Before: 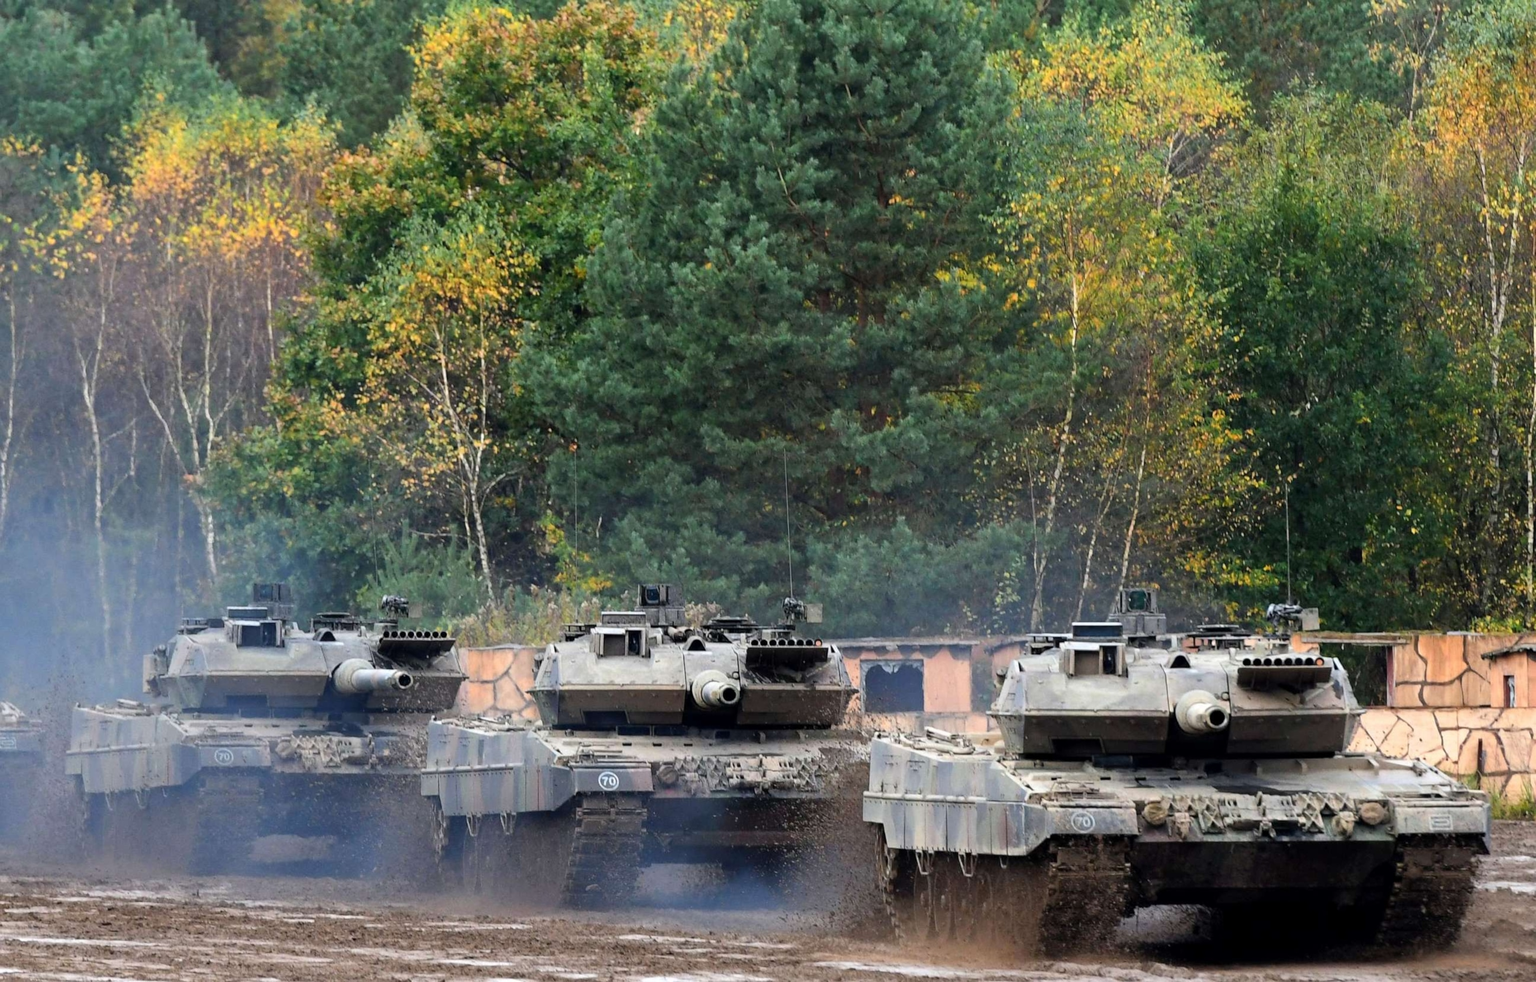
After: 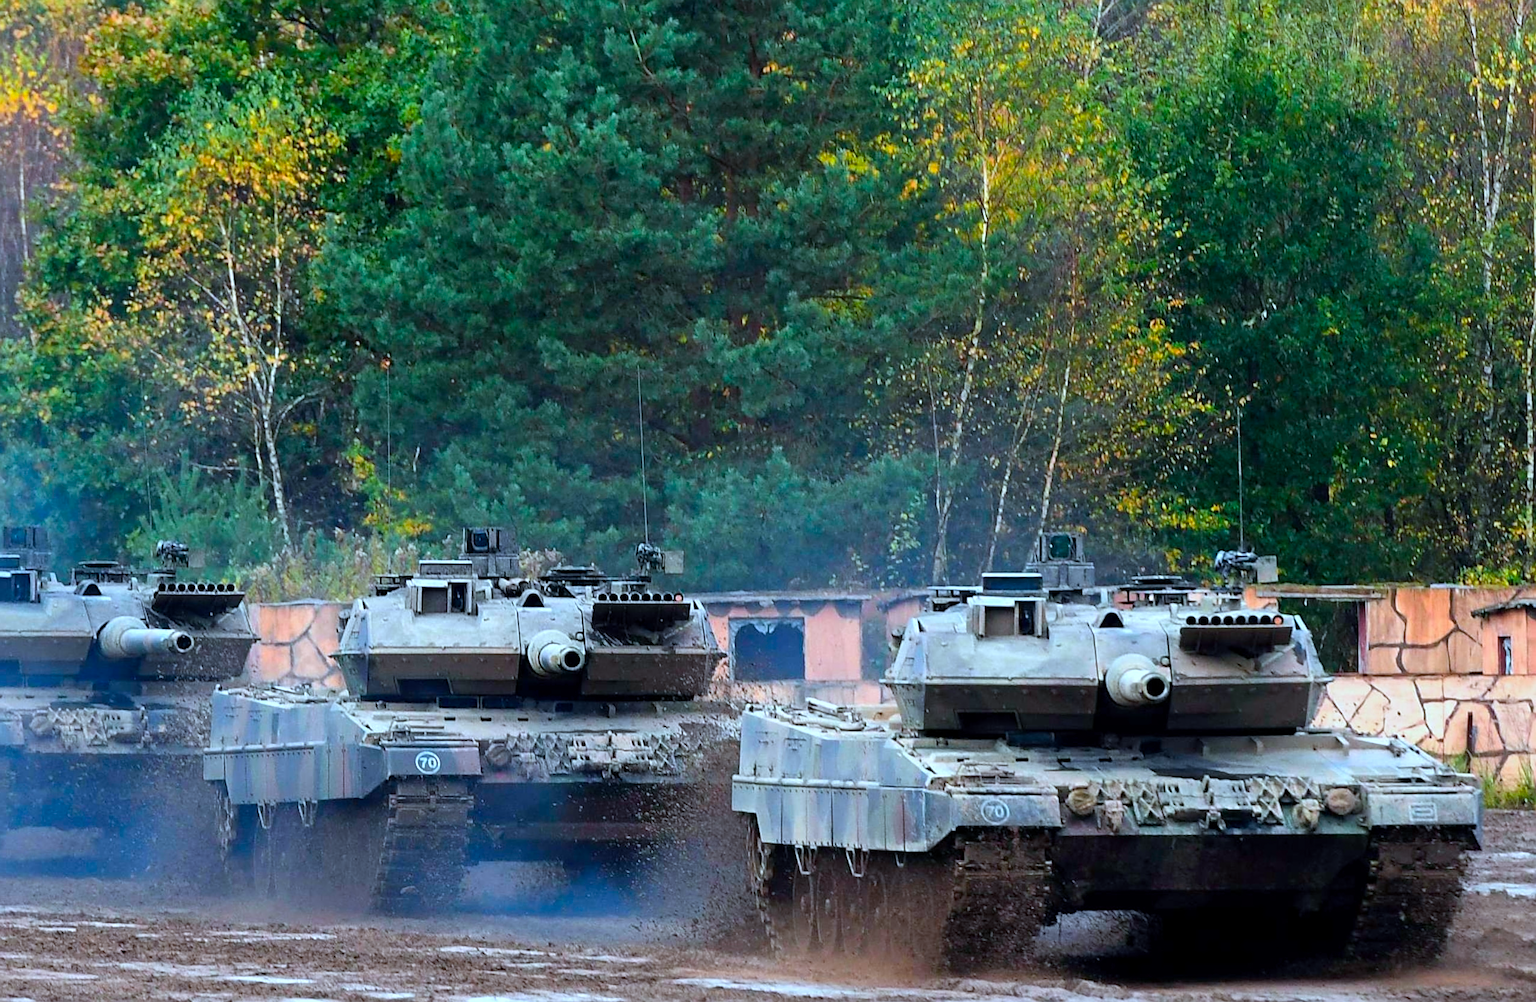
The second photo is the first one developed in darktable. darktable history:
sharpen: on, module defaults
color calibration: output R [0.946, 0.065, -0.013, 0], output G [-0.246, 1.264, -0.017, 0], output B [0.046, -0.098, 1.05, 0], x 0.38, y 0.39, temperature 4078.75 K
color balance rgb: linear chroma grading › global chroma 15.191%, perceptual saturation grading › global saturation 9.986%
crop: left 16.369%, top 14.575%
